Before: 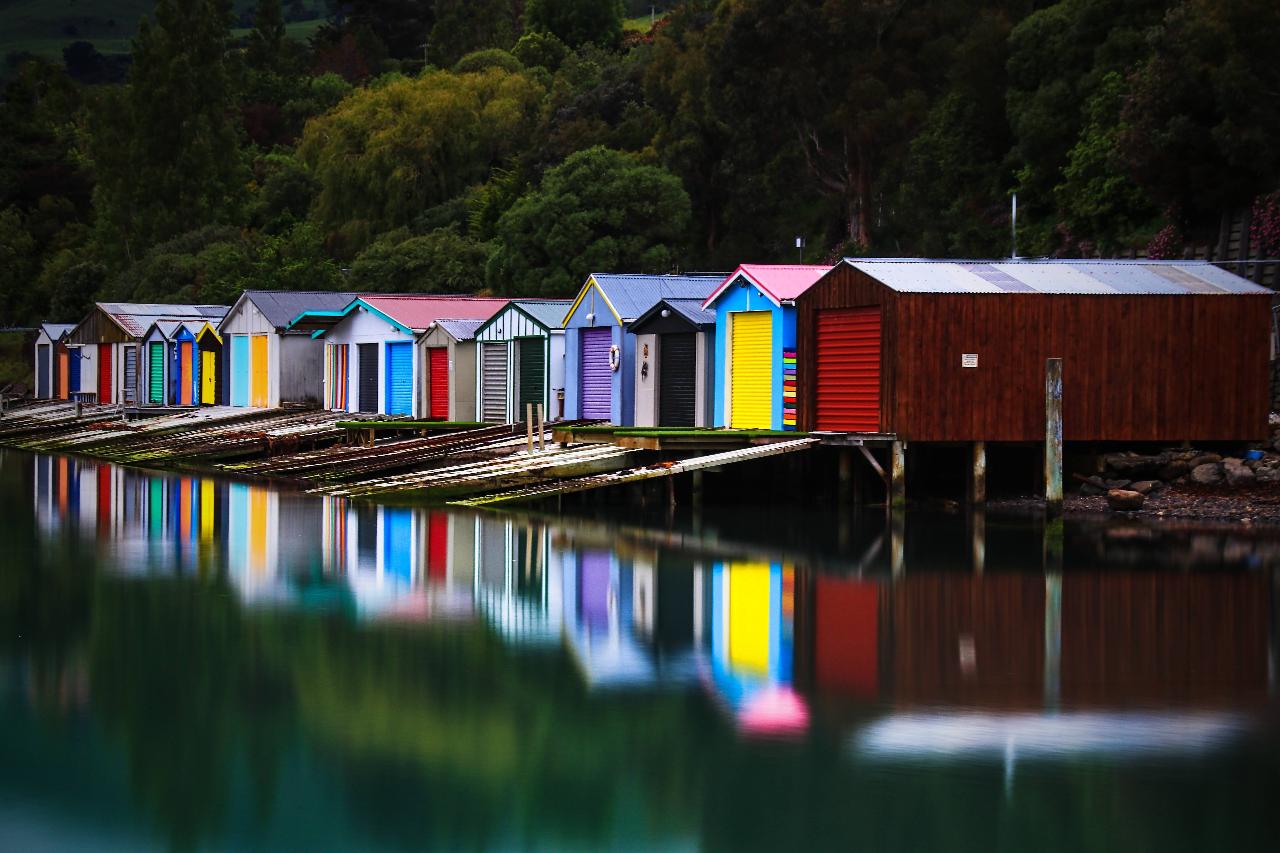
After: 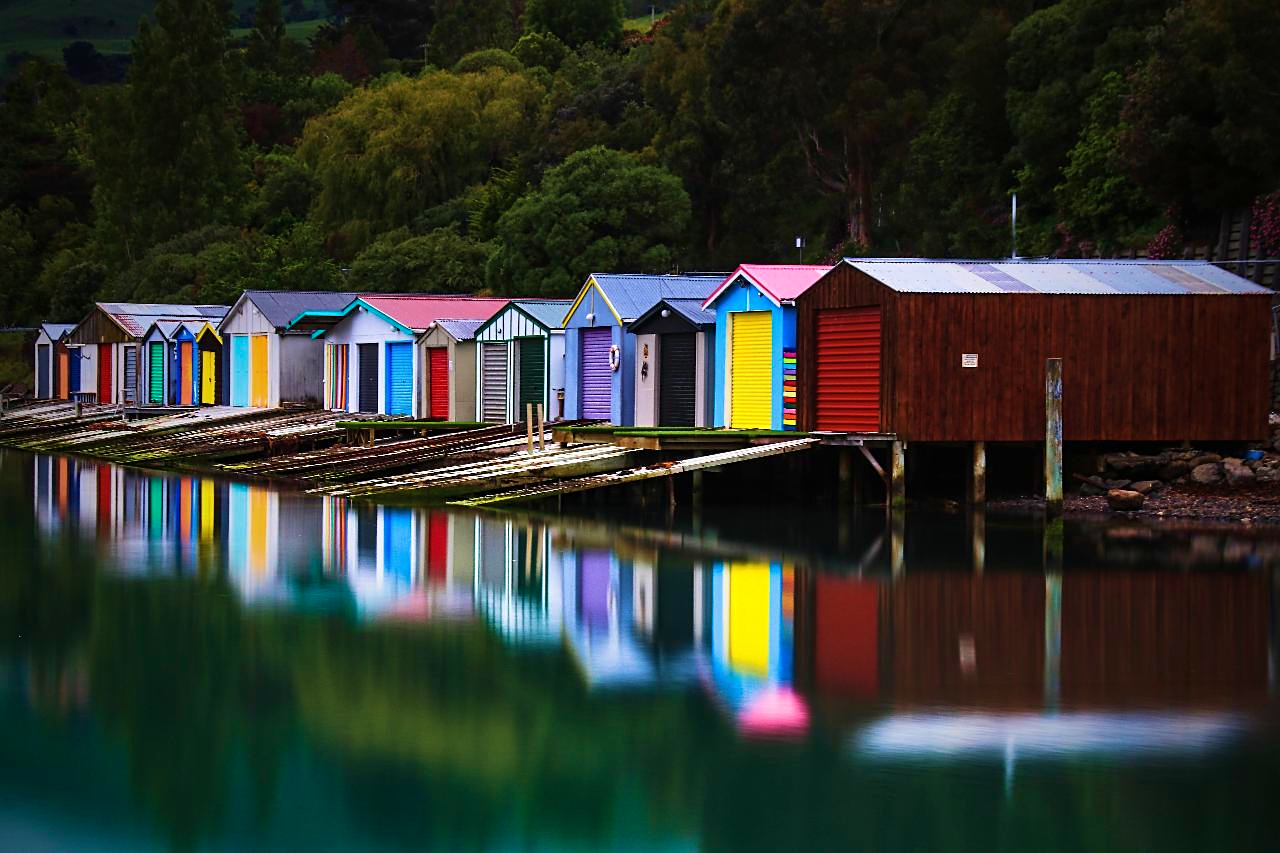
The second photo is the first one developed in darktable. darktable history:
sharpen: amount 0.206
color calibration: gray › normalize channels true, illuminant same as pipeline (D50), adaptation none (bypass), x 0.332, y 0.333, temperature 5024.27 K, gamut compression 0.003
velvia: strength 44.53%
